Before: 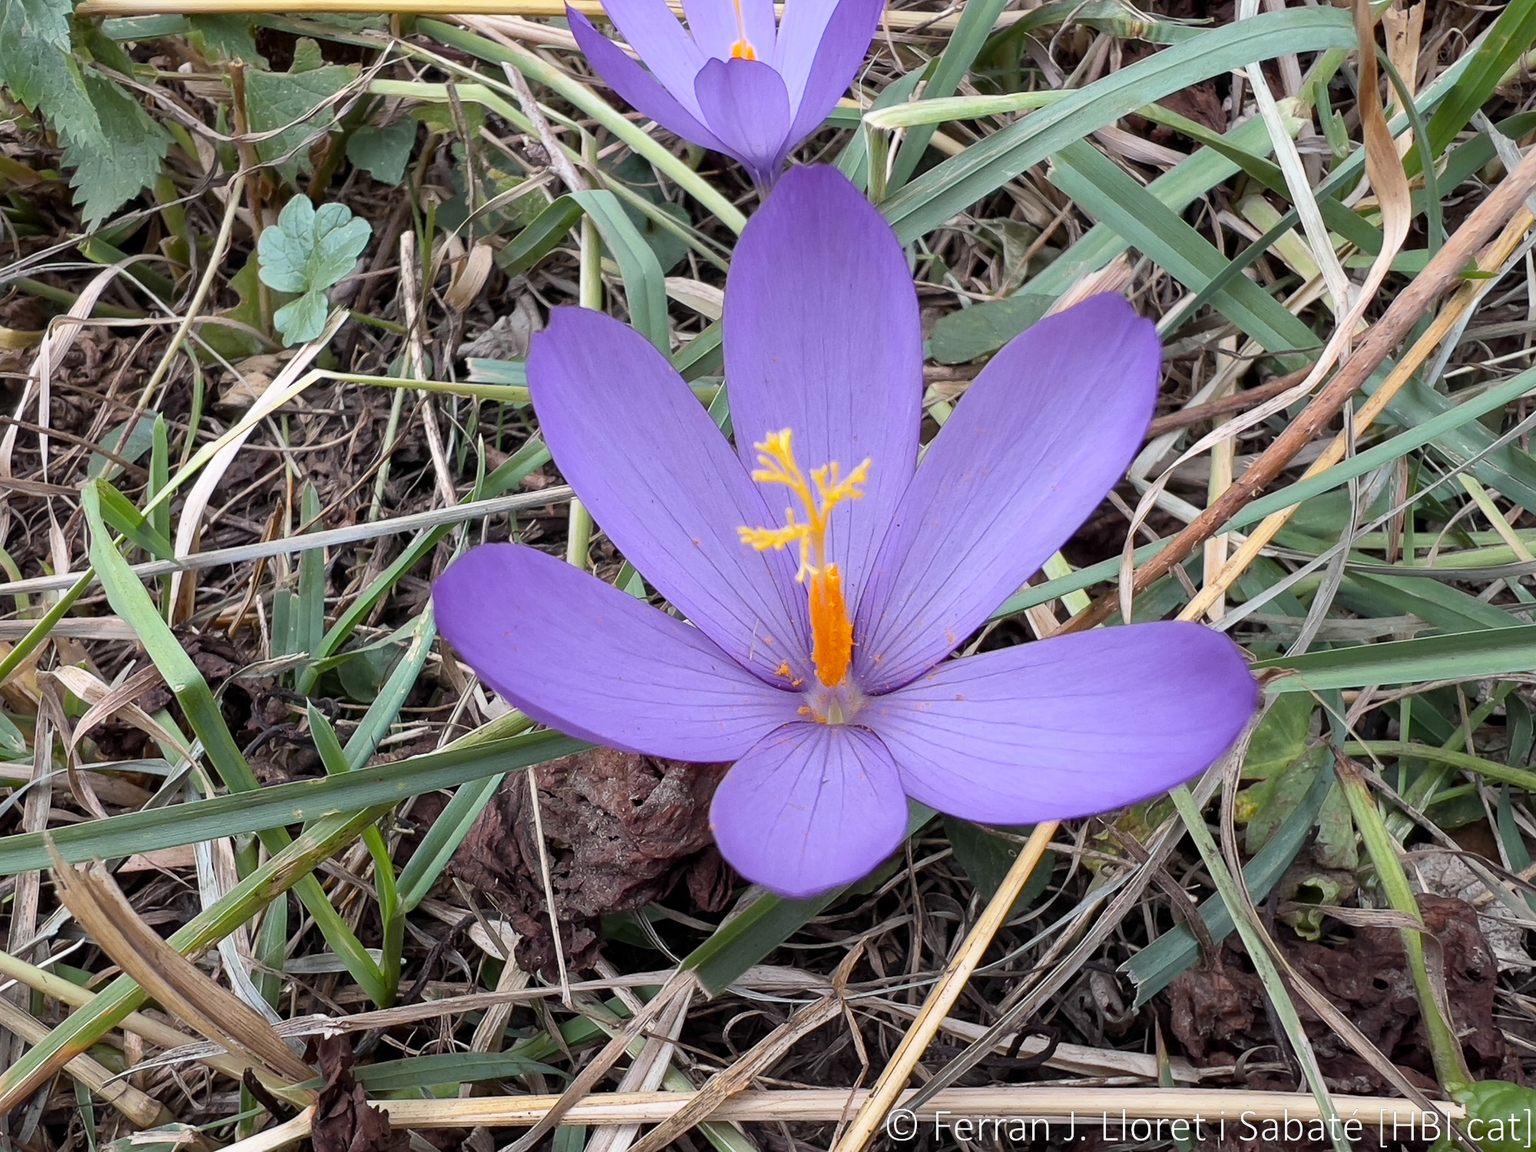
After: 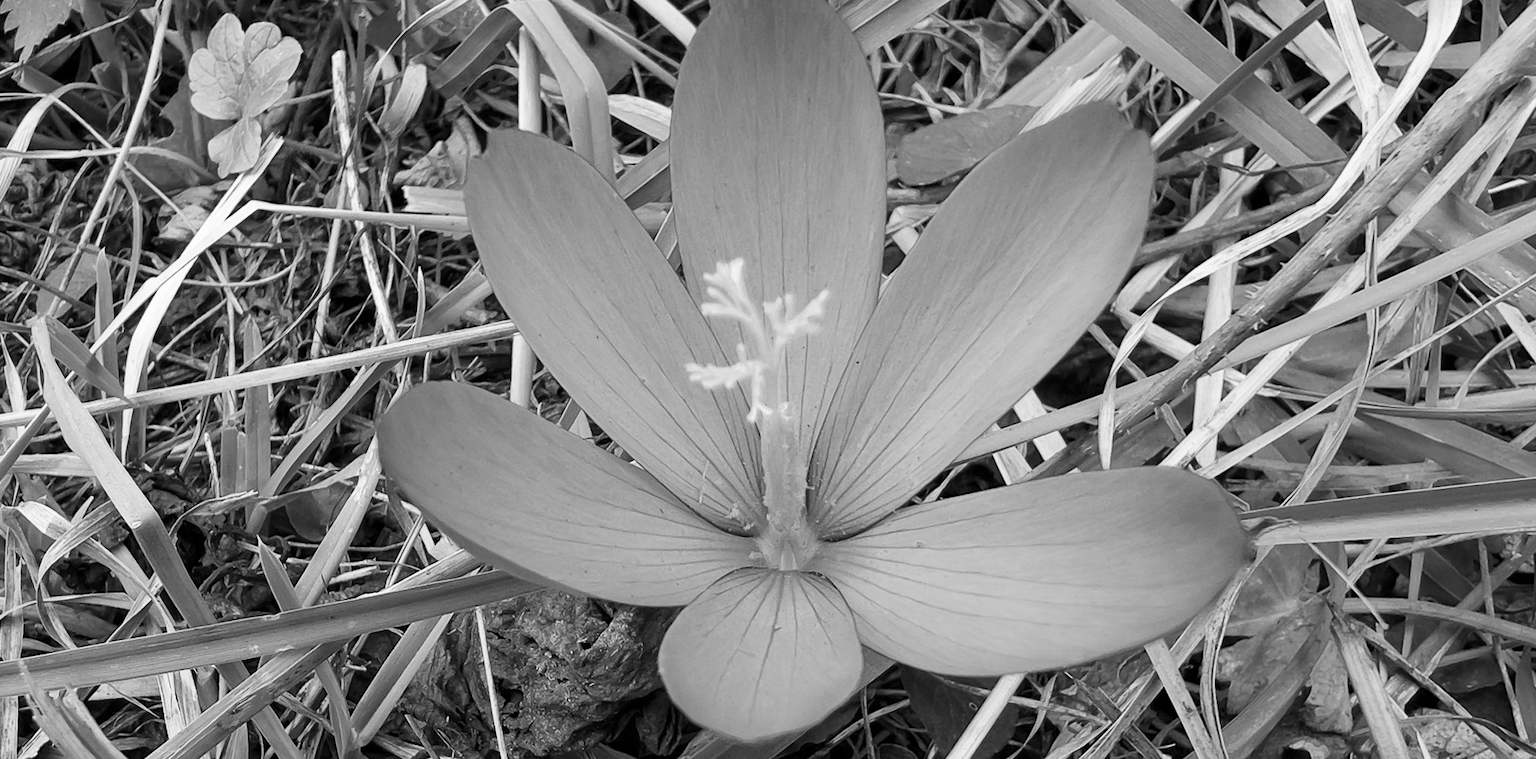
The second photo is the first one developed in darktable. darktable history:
contrast brightness saturation: contrast 0.15, brightness 0.05
monochrome: a -3.63, b -0.465
crop: top 16.727%, bottom 16.727%
rotate and perspective: rotation 0.062°, lens shift (vertical) 0.115, lens shift (horizontal) -0.133, crop left 0.047, crop right 0.94, crop top 0.061, crop bottom 0.94
